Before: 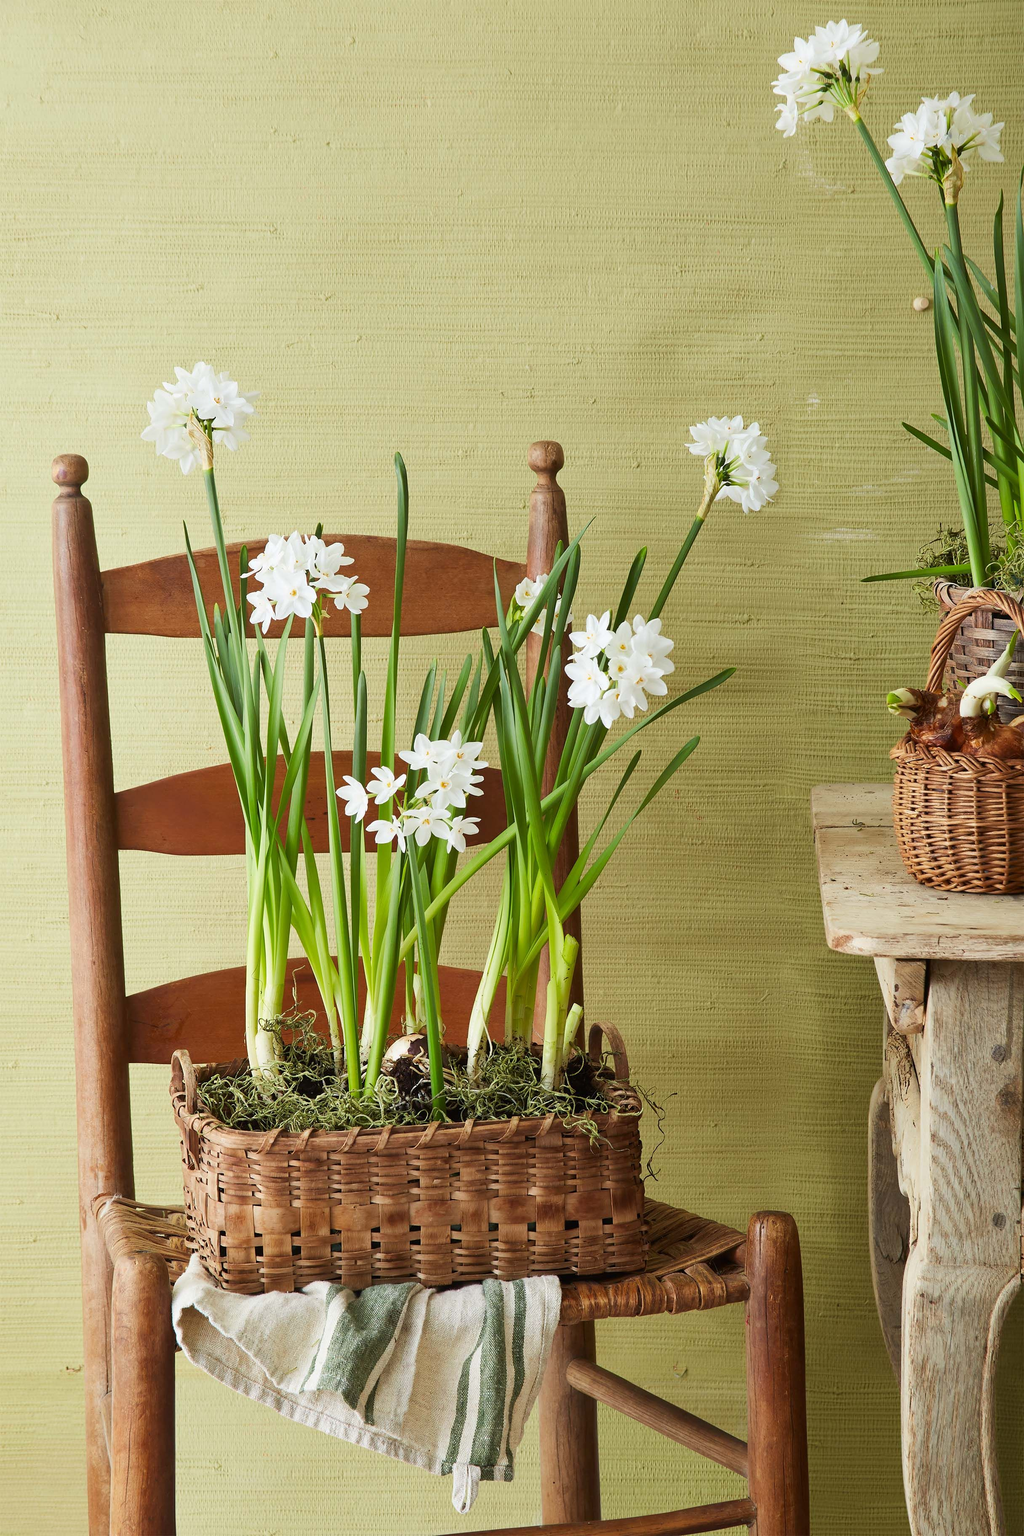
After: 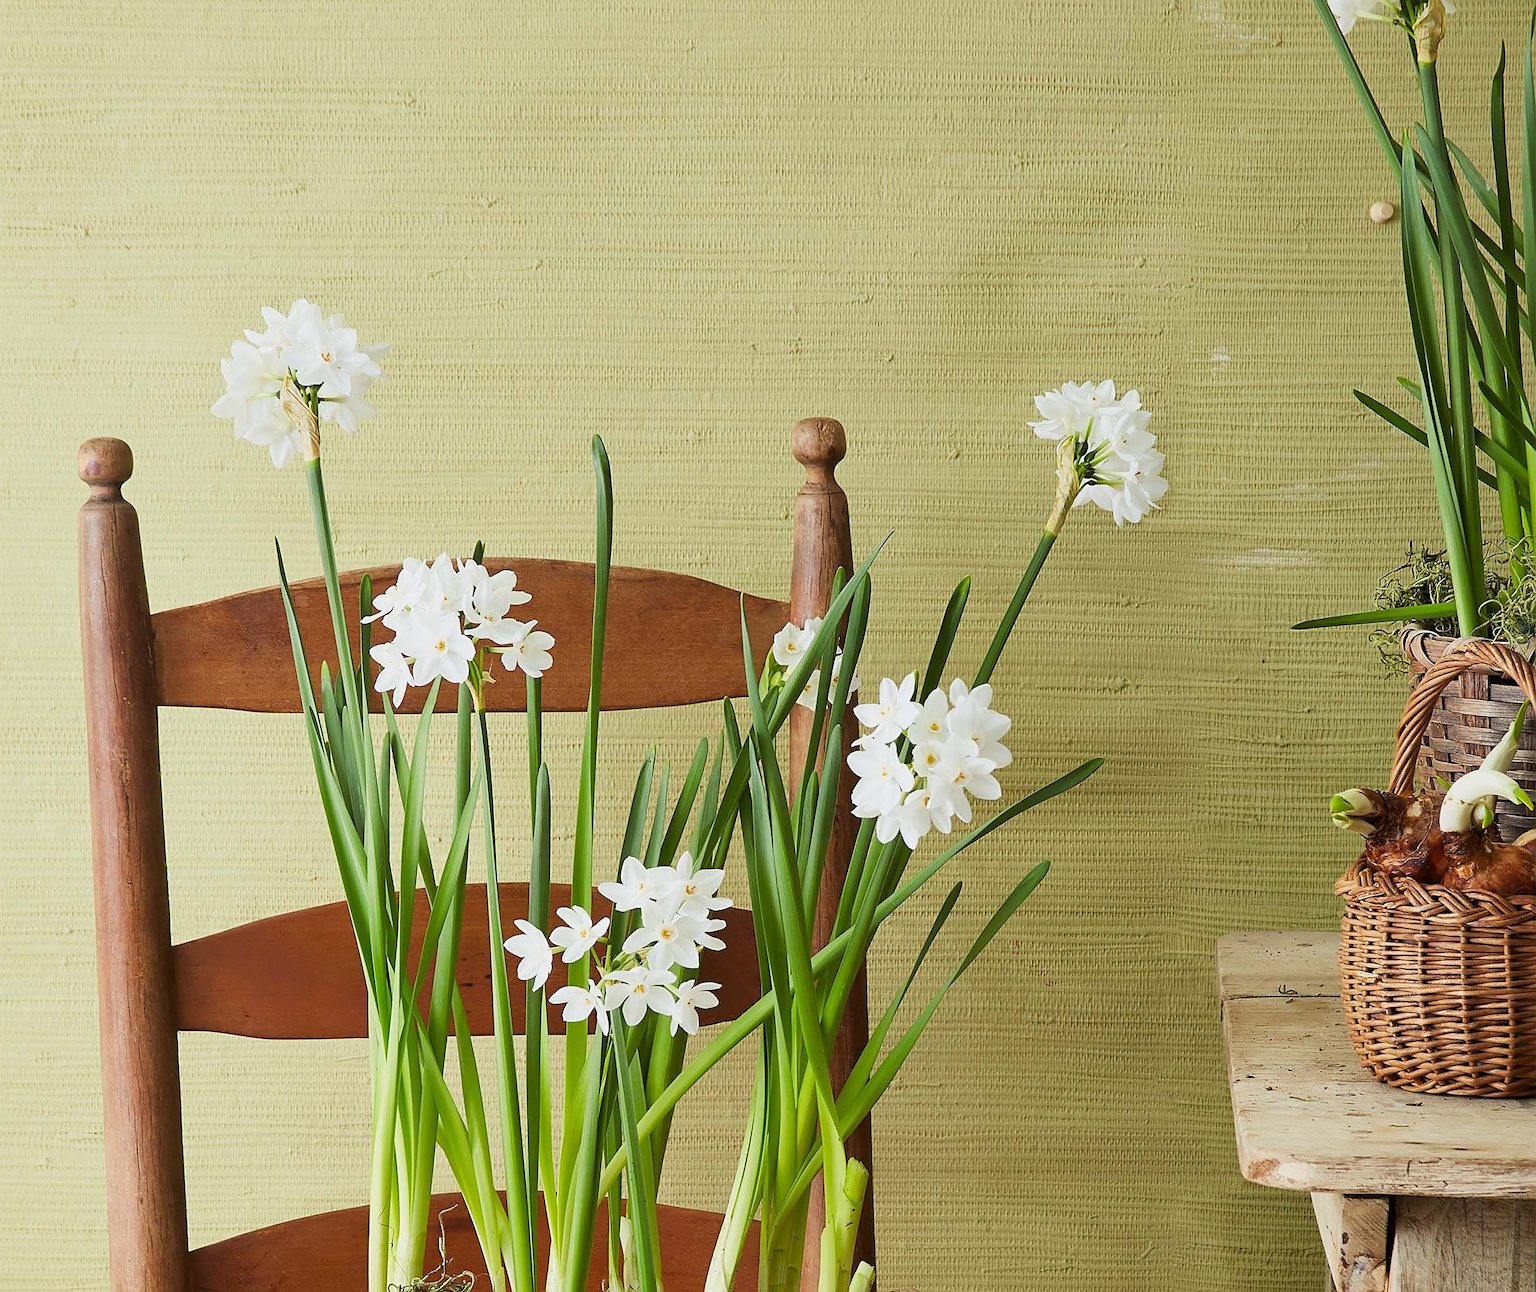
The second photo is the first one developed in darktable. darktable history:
crop and rotate: top 10.605%, bottom 33.274%
sharpen: on, module defaults
filmic rgb: black relative exposure -9.5 EV, white relative exposure 3.02 EV, hardness 6.12
